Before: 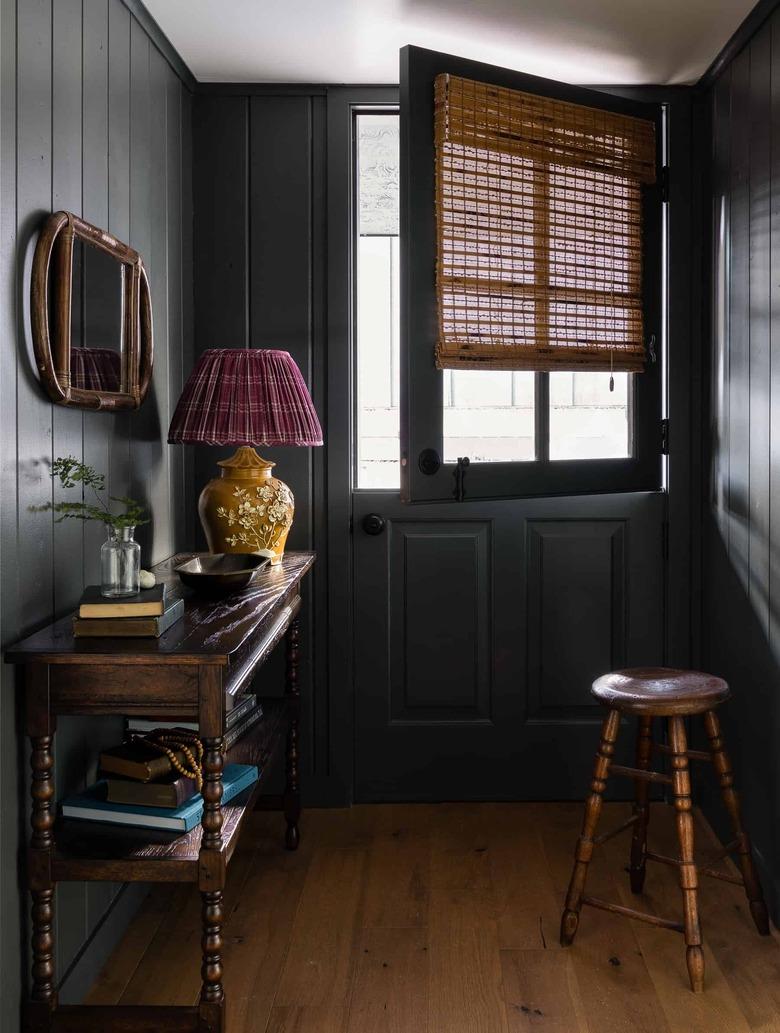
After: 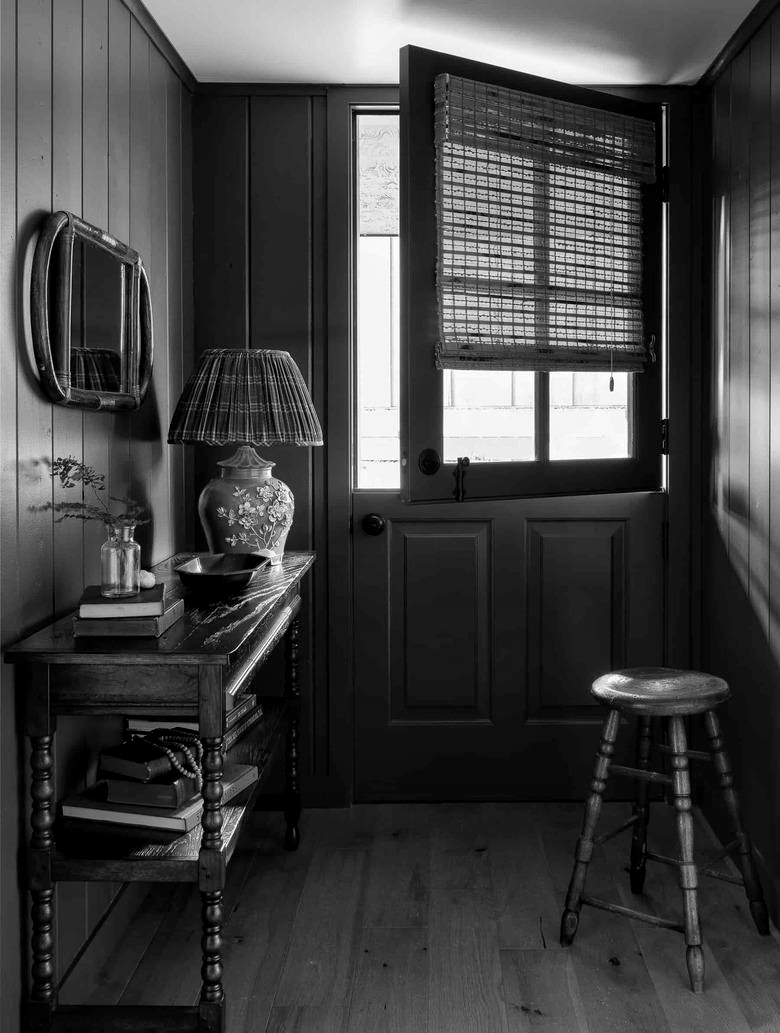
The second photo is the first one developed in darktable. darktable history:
local contrast: mode bilateral grid, contrast 20, coarseness 50, detail 132%, midtone range 0.2
monochrome: on, module defaults
